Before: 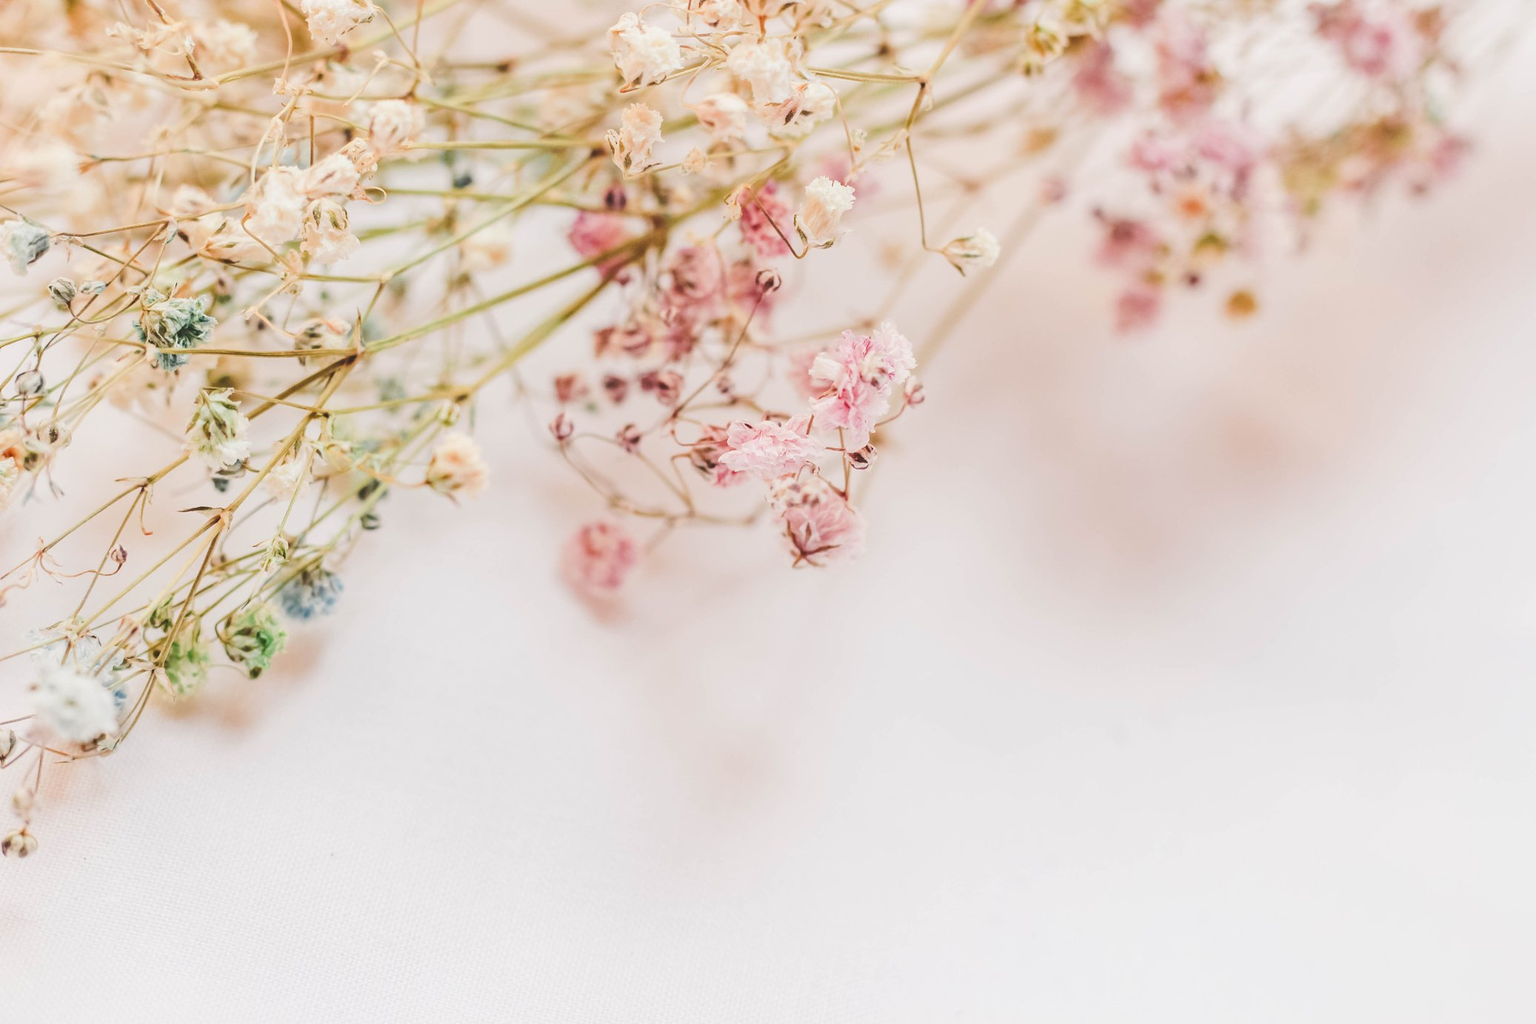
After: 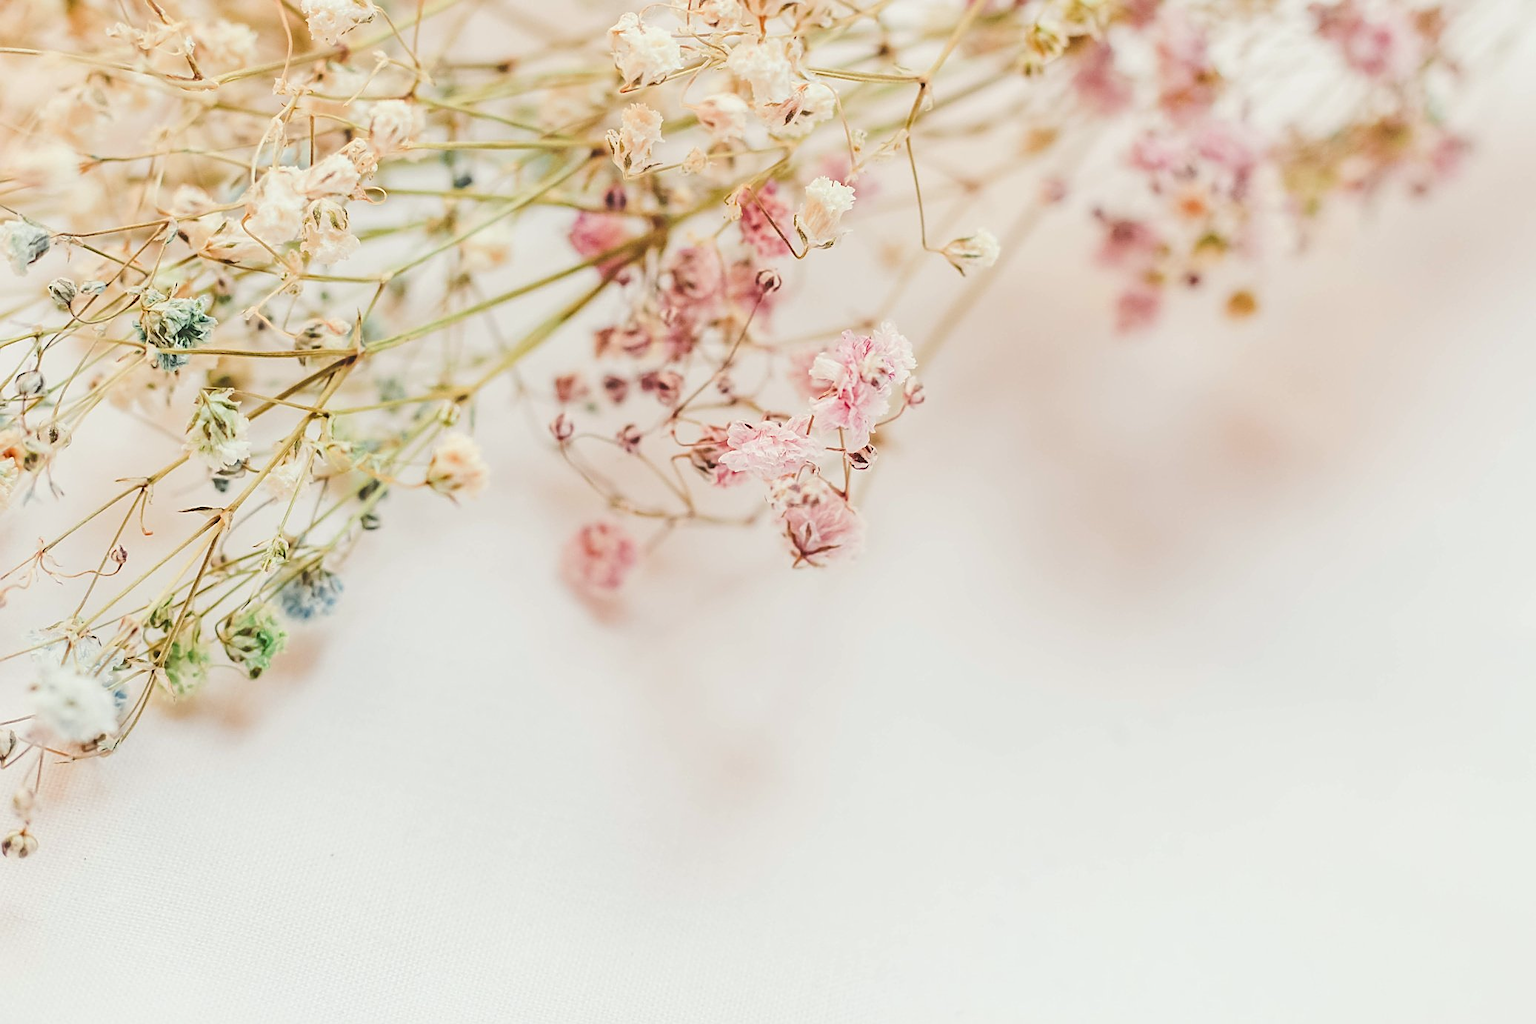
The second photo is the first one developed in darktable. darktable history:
sharpen: on, module defaults
color correction: highlights a* -2.51, highlights b* 2.59
